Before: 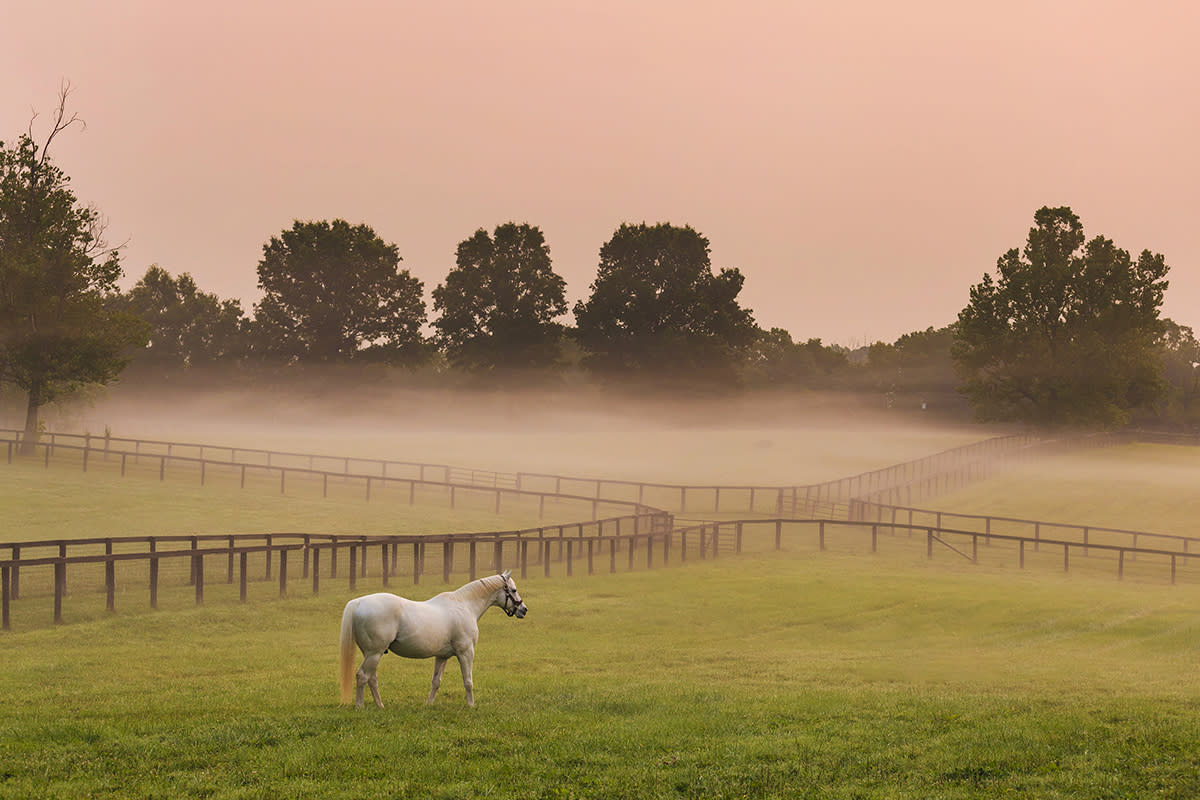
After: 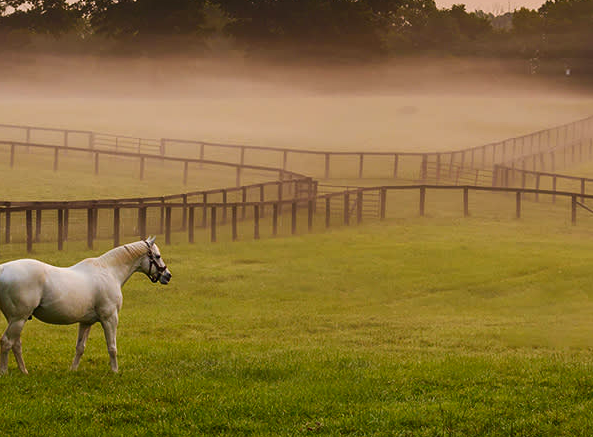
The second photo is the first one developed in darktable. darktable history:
crop: left 29.672%, top 41.786%, right 20.851%, bottom 3.487%
contrast brightness saturation: contrast 0.12, brightness -0.12, saturation 0.2
